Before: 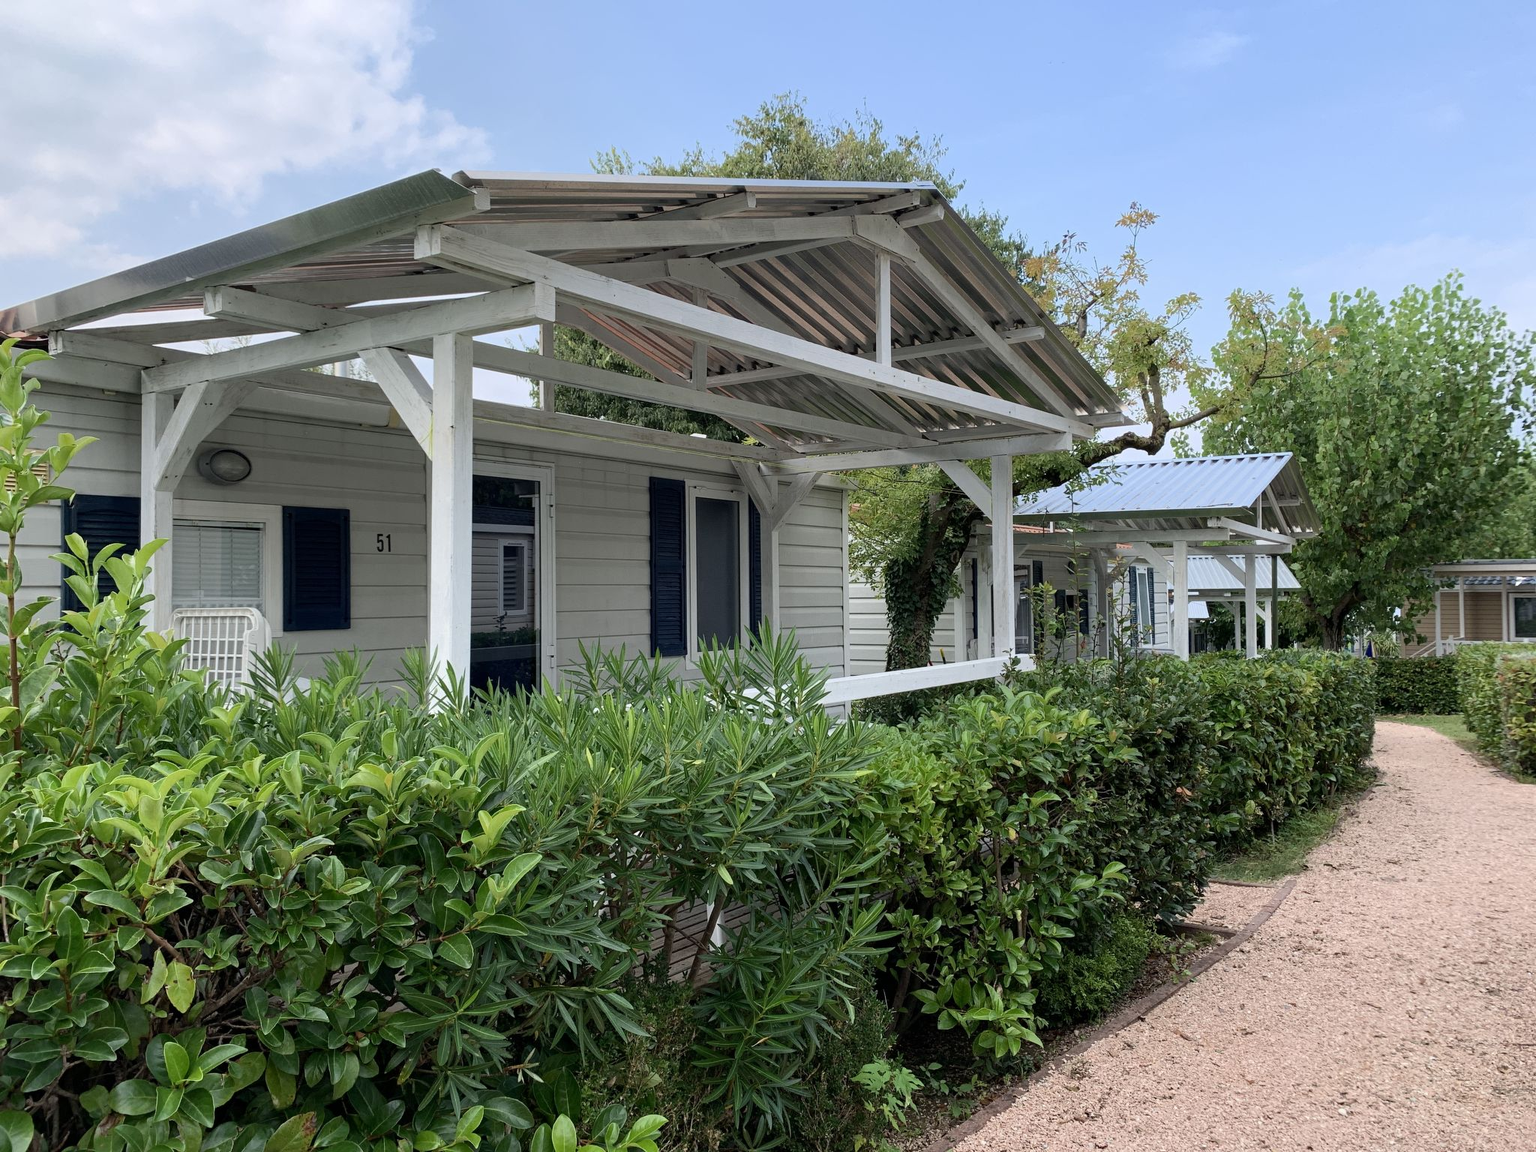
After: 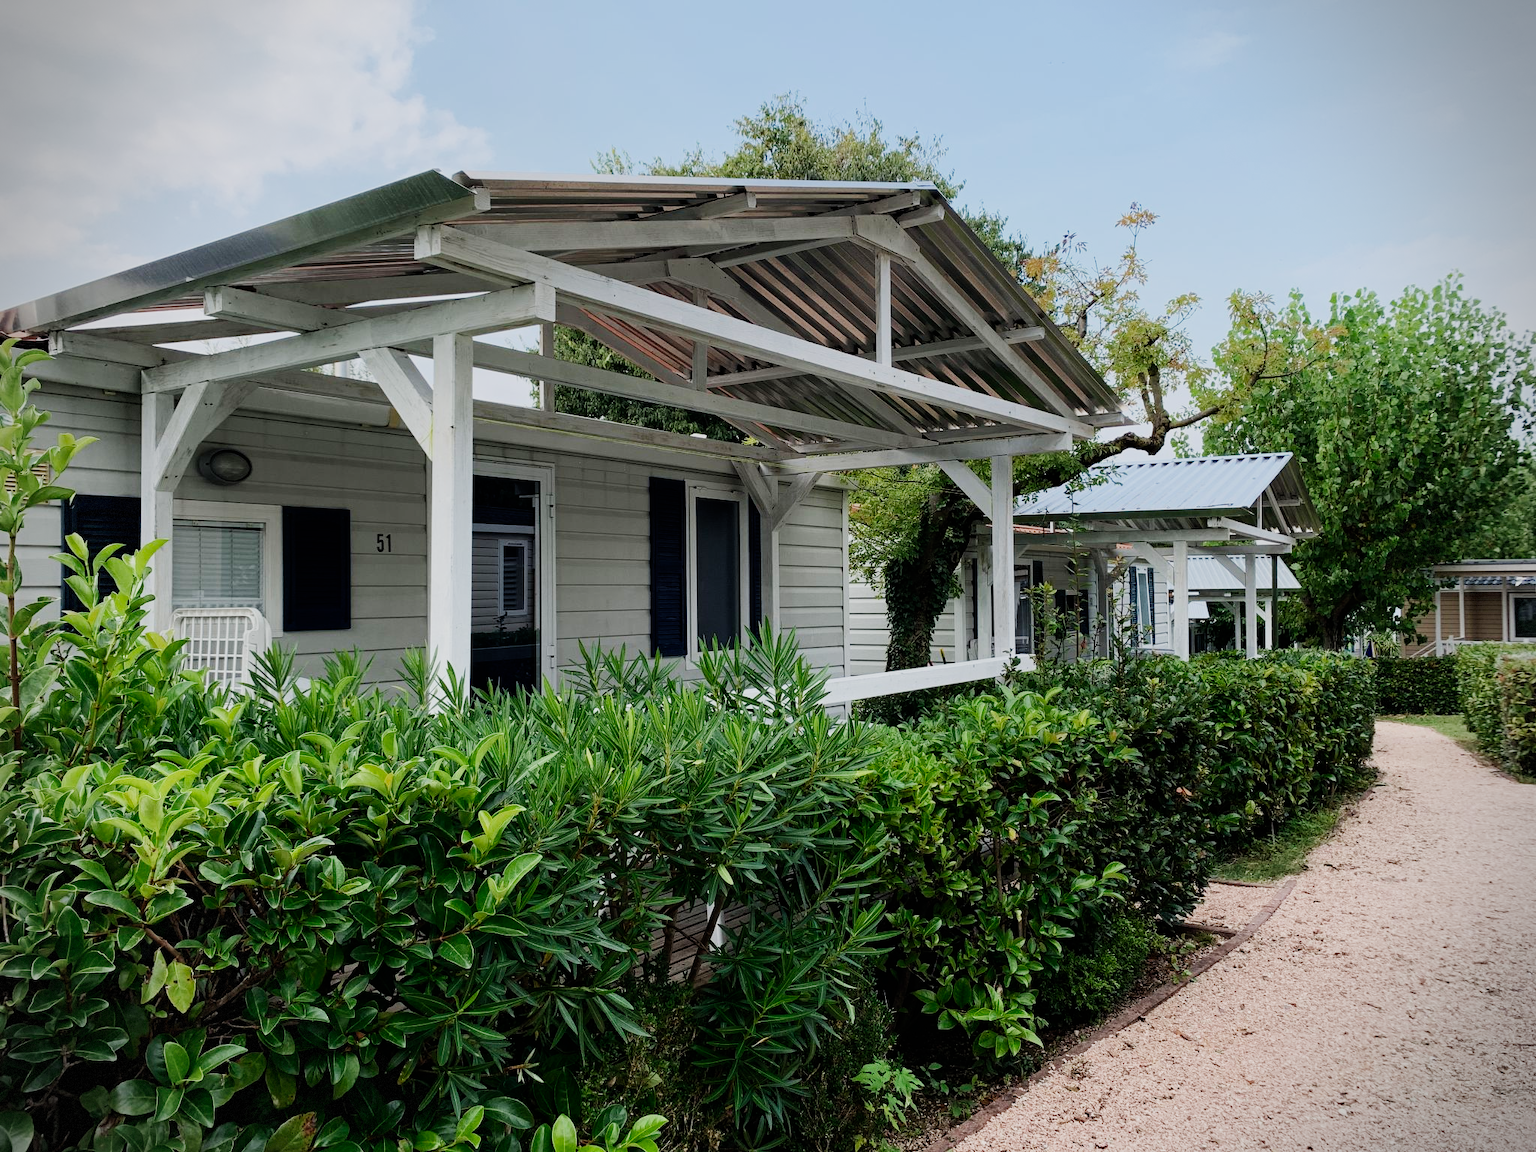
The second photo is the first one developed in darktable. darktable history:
vignetting: dithering 8-bit output, unbound false
sigmoid: contrast 1.7, skew -0.2, preserve hue 0%, red attenuation 0.1, red rotation 0.035, green attenuation 0.1, green rotation -0.017, blue attenuation 0.15, blue rotation -0.052, base primaries Rec2020
